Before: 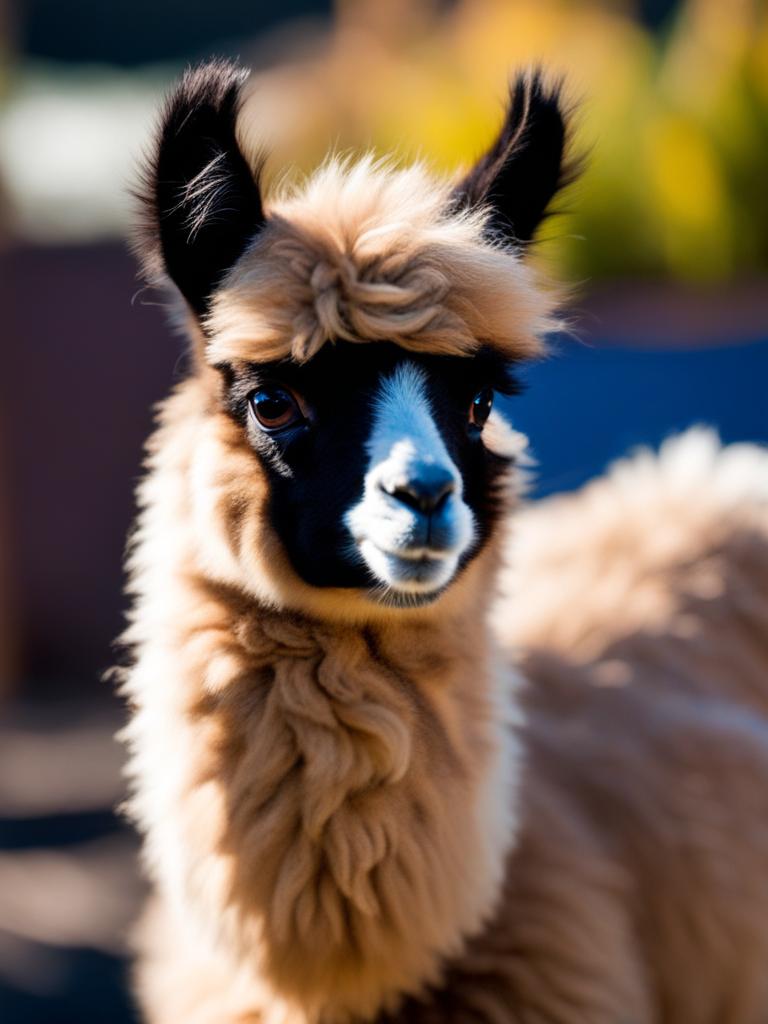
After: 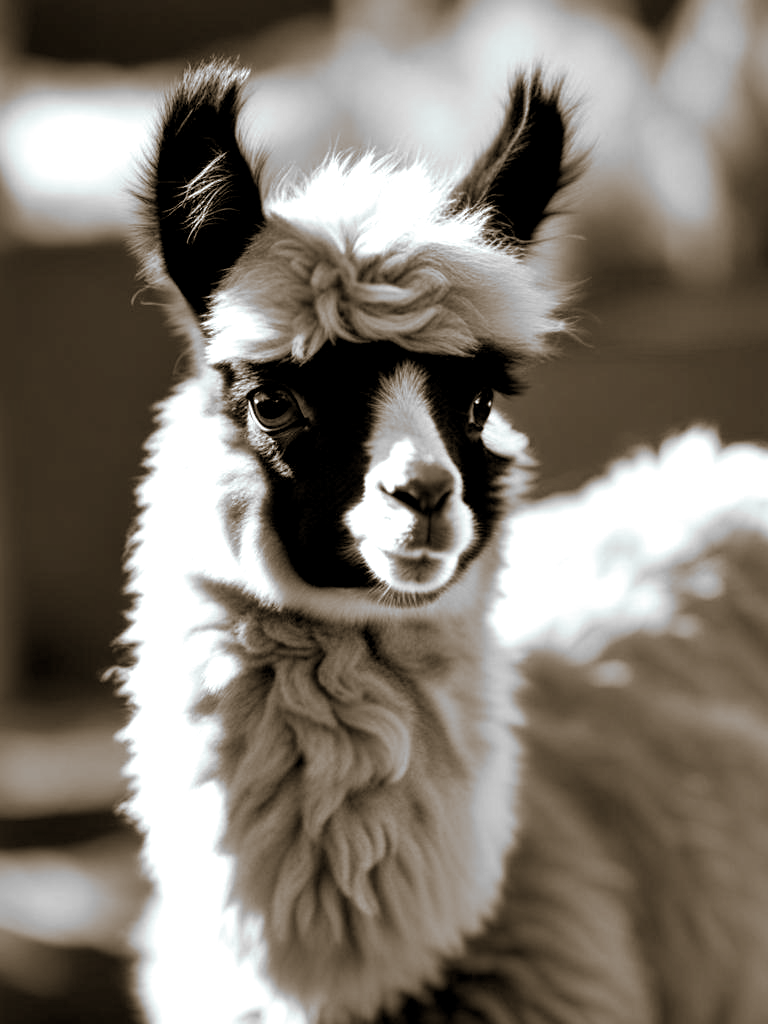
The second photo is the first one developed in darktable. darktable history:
color calibration: x 0.37, y 0.382, temperature 4313.32 K
monochrome: on, module defaults
sharpen: amount 0.2
local contrast: mode bilateral grid, contrast 20, coarseness 50, detail 120%, midtone range 0.2
exposure: black level correction 0.001, exposure 0.5 EV, compensate exposure bias true, compensate highlight preservation false
split-toning: shadows › hue 37.98°, highlights › hue 185.58°, balance -55.261
